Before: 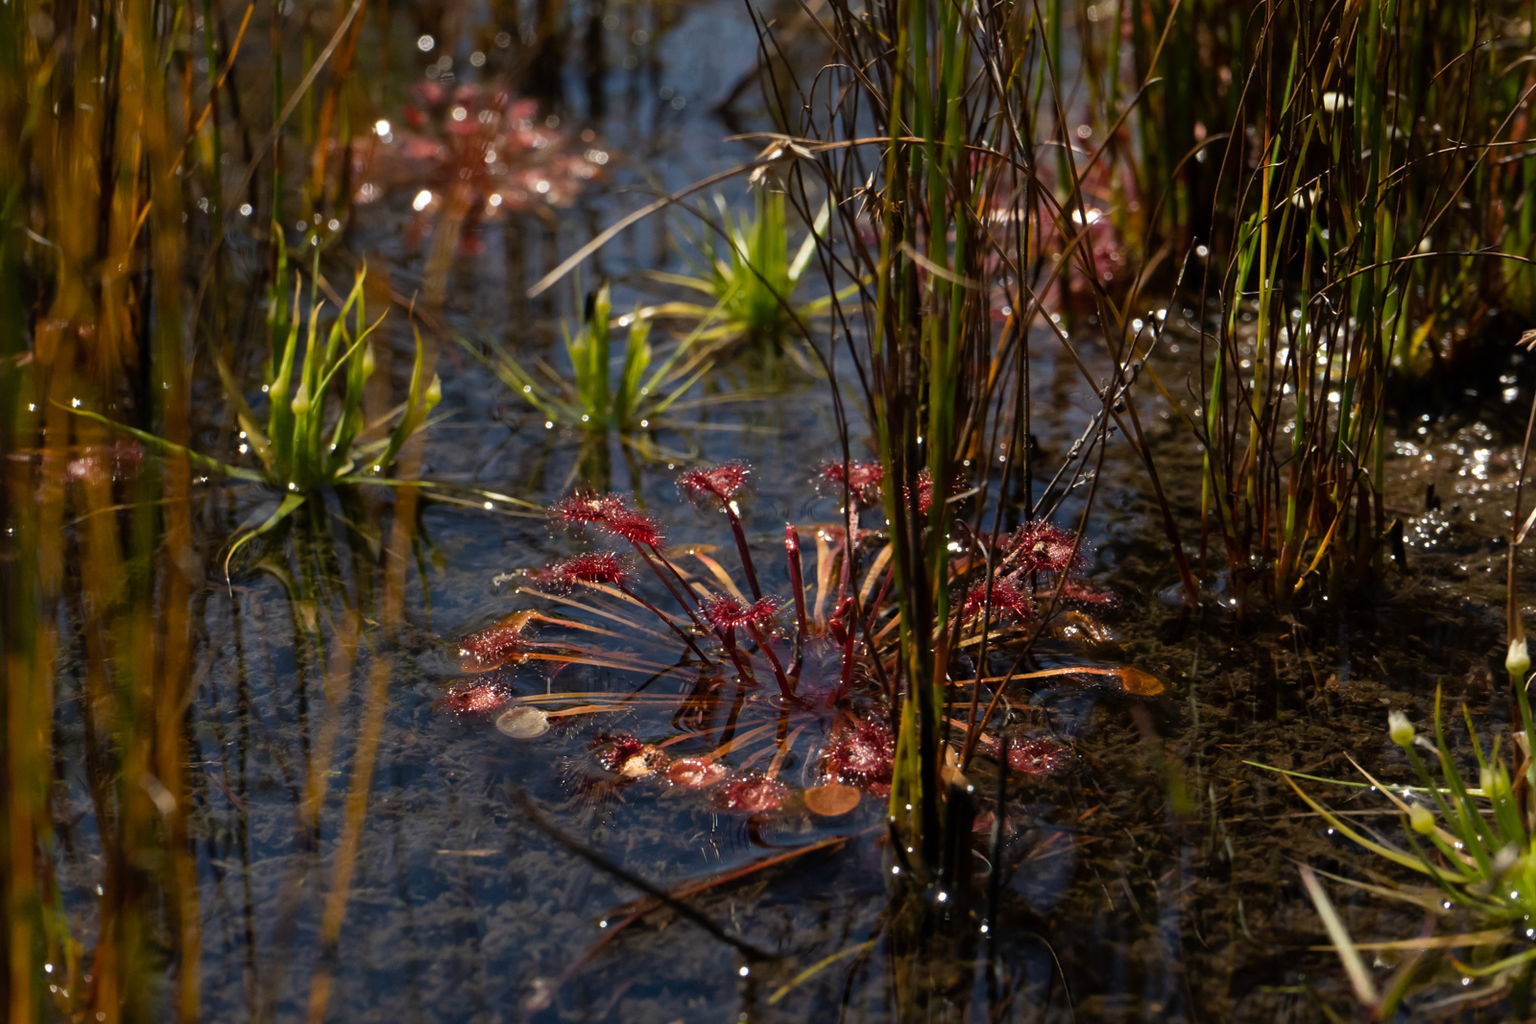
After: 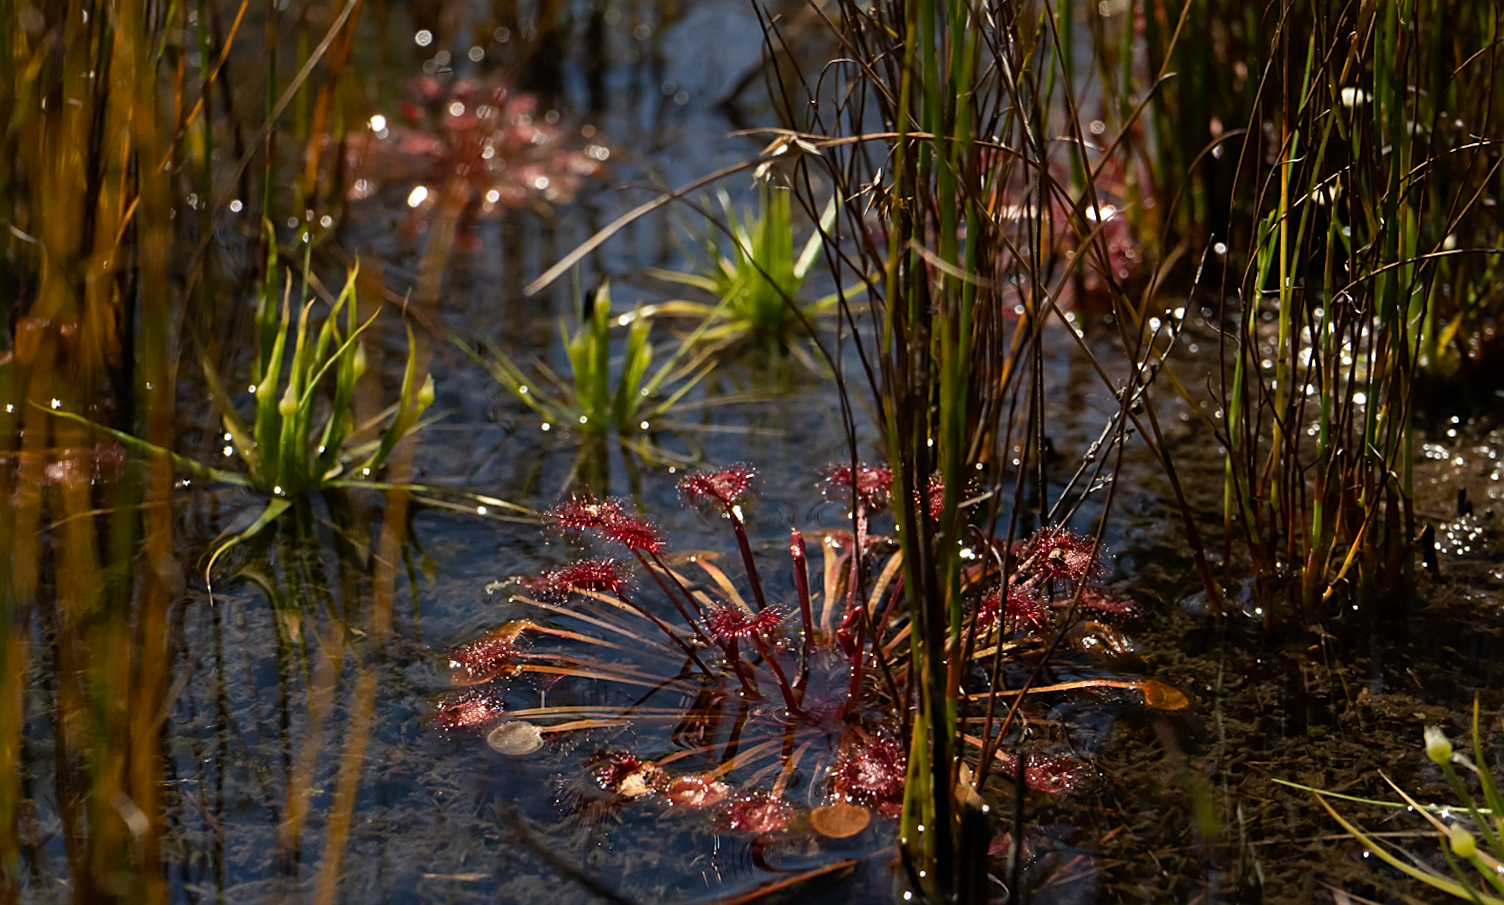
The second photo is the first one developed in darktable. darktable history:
rotate and perspective: rotation 0.226°, lens shift (vertical) -0.042, crop left 0.023, crop right 0.982, crop top 0.006, crop bottom 0.994
crop and rotate: angle 0.2°, left 0.275%, right 3.127%, bottom 14.18%
contrast brightness saturation: contrast 0.07
sharpen: on, module defaults
